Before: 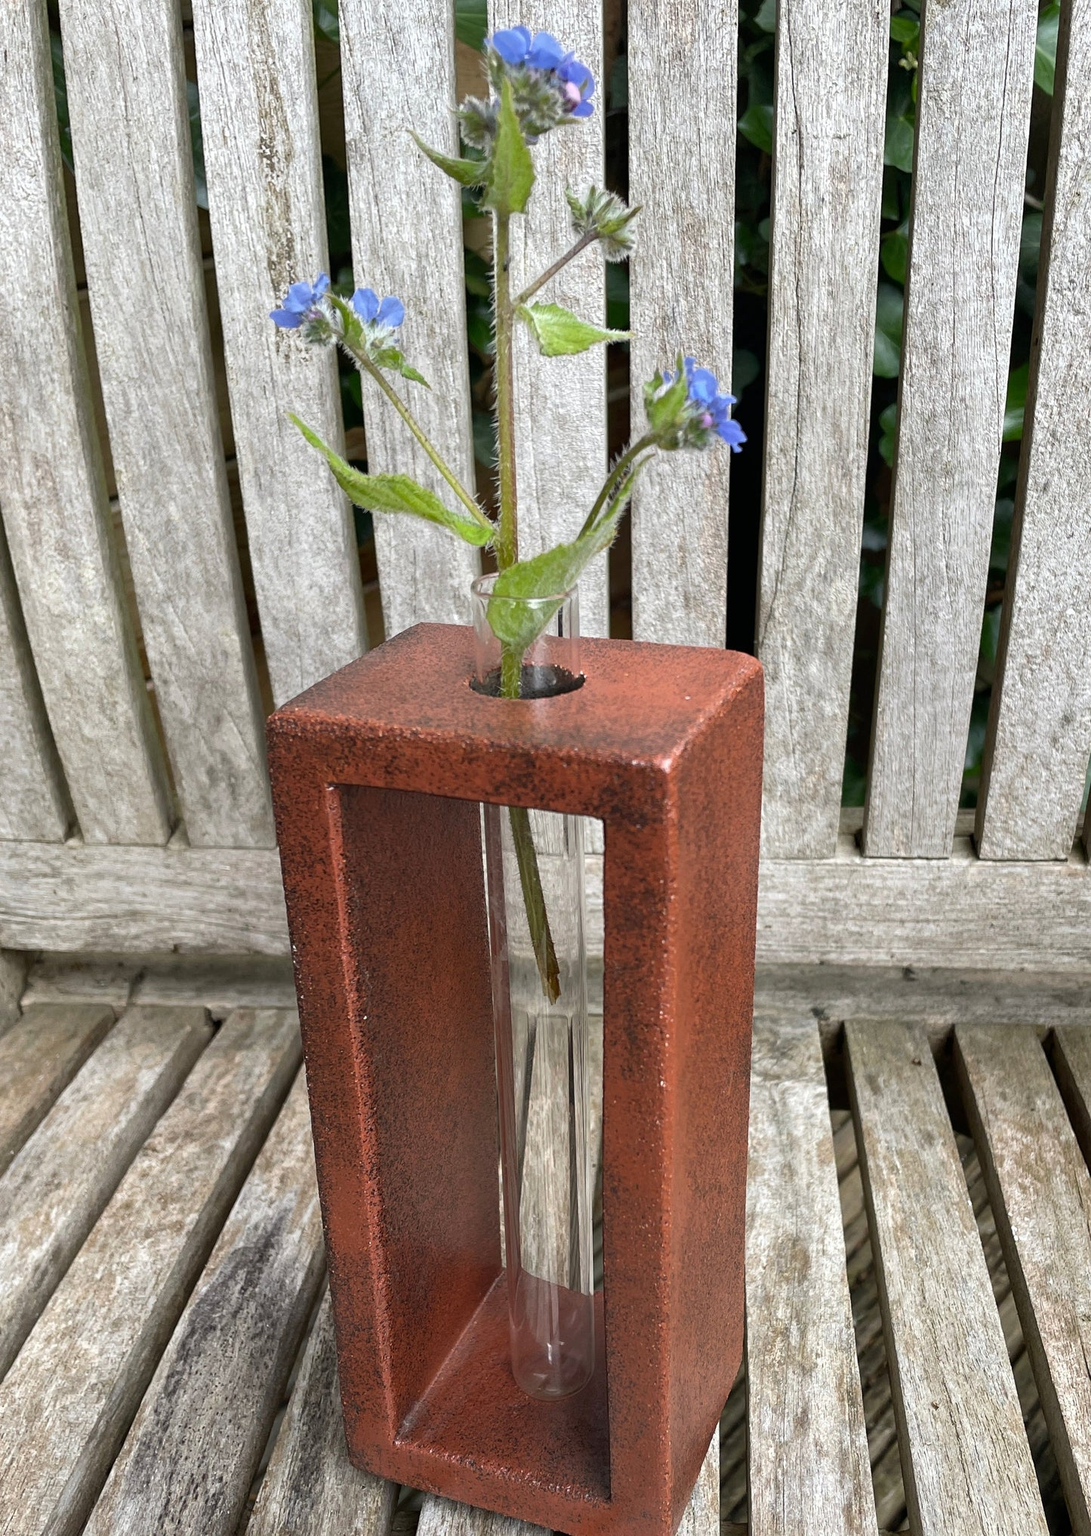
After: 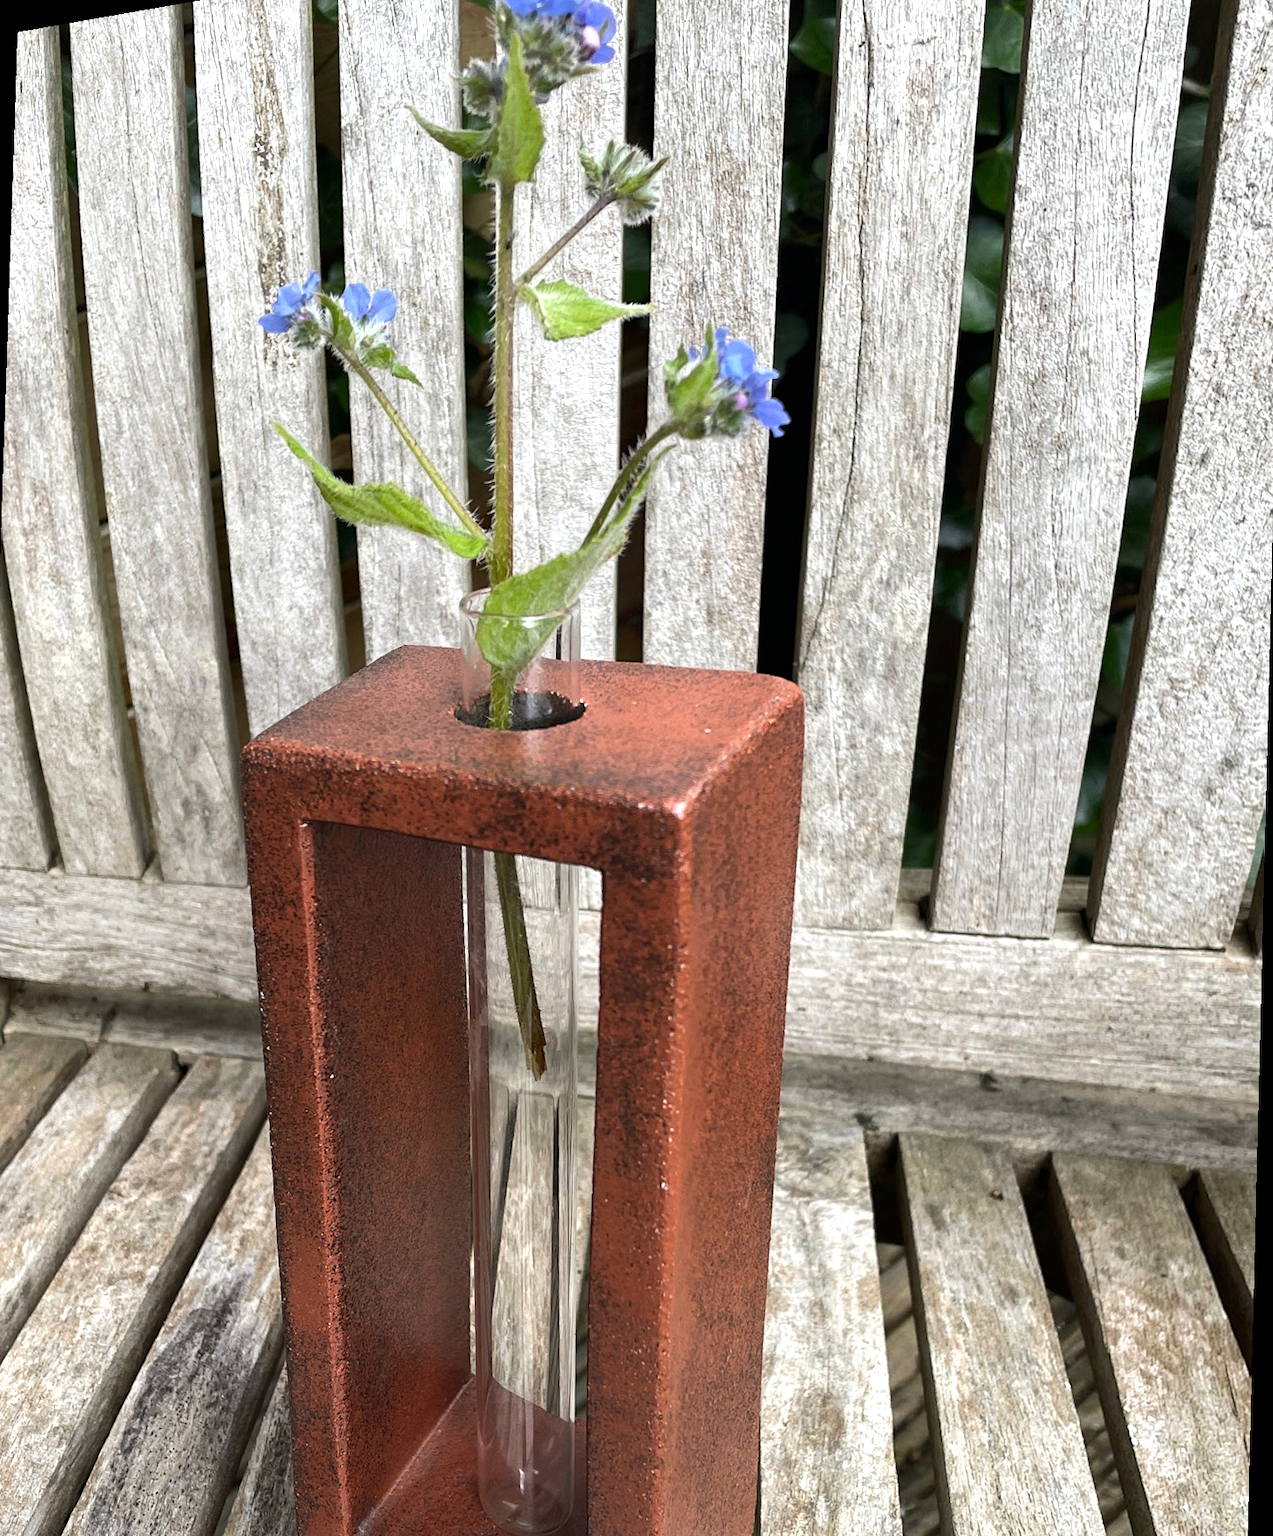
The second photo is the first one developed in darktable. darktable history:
rotate and perspective: rotation 1.69°, lens shift (vertical) -0.023, lens shift (horizontal) -0.291, crop left 0.025, crop right 0.988, crop top 0.092, crop bottom 0.842
tone equalizer: -8 EV -0.417 EV, -7 EV -0.389 EV, -6 EV -0.333 EV, -5 EV -0.222 EV, -3 EV 0.222 EV, -2 EV 0.333 EV, -1 EV 0.389 EV, +0 EV 0.417 EV, edges refinement/feathering 500, mask exposure compensation -1.57 EV, preserve details no
